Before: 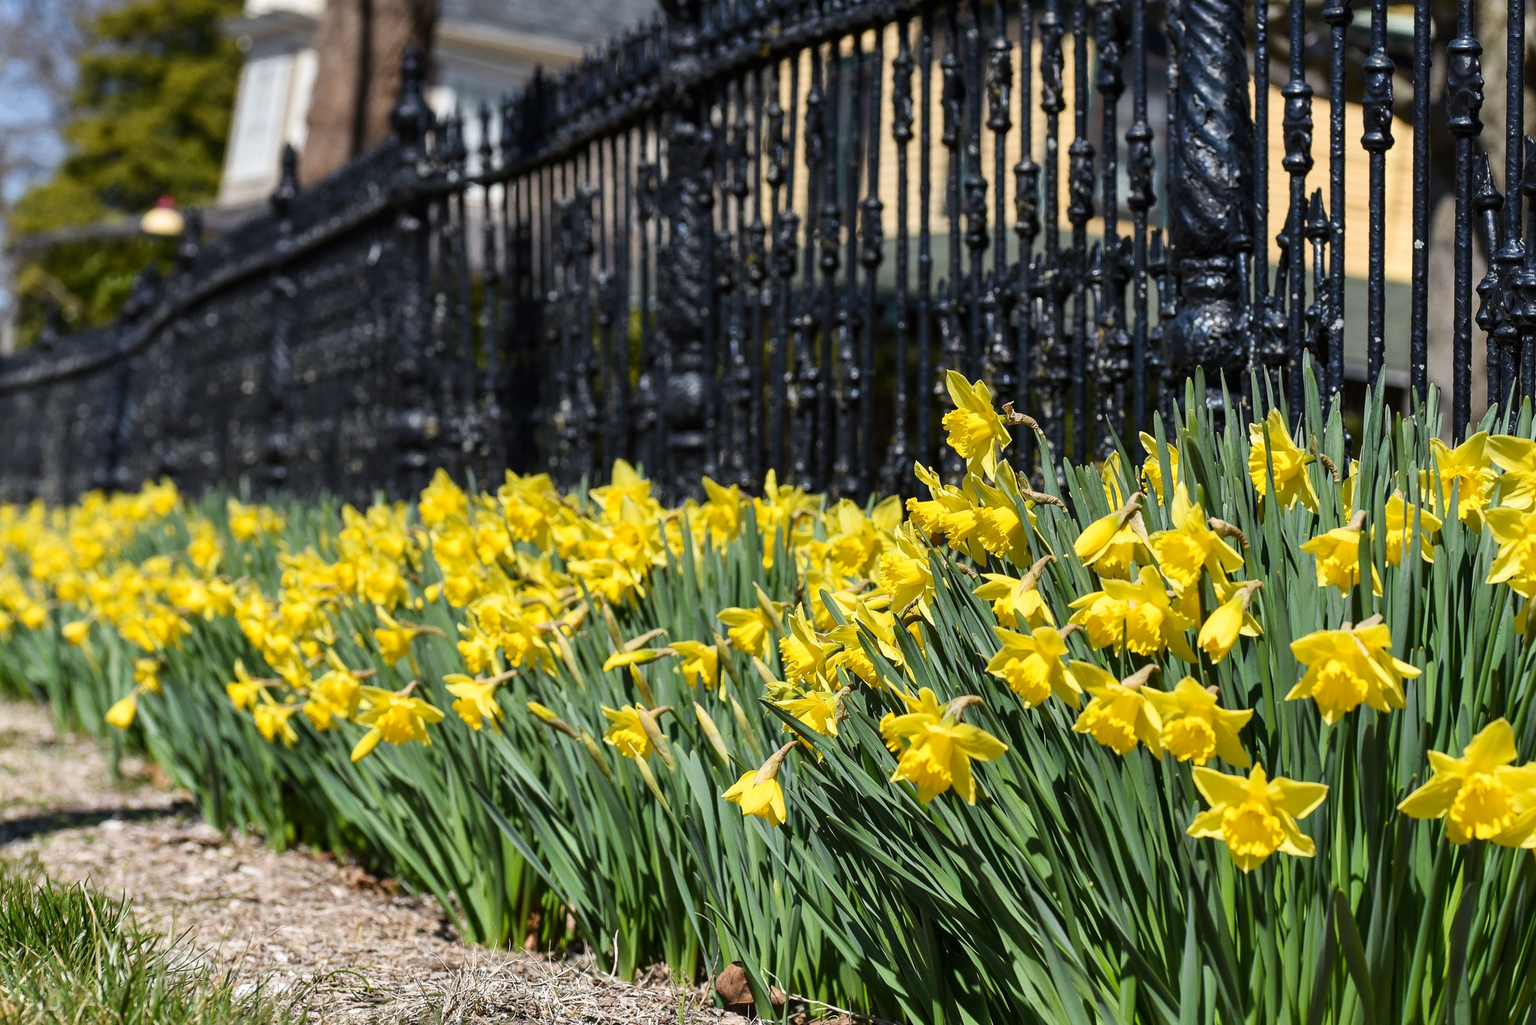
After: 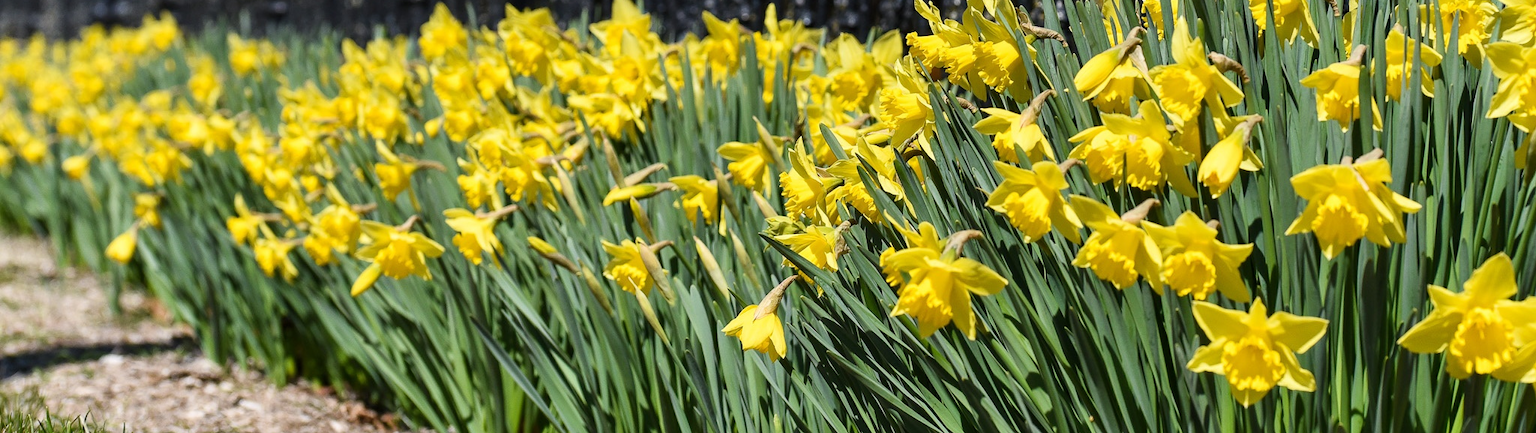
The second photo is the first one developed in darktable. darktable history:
crop: top 45.482%, bottom 12.169%
